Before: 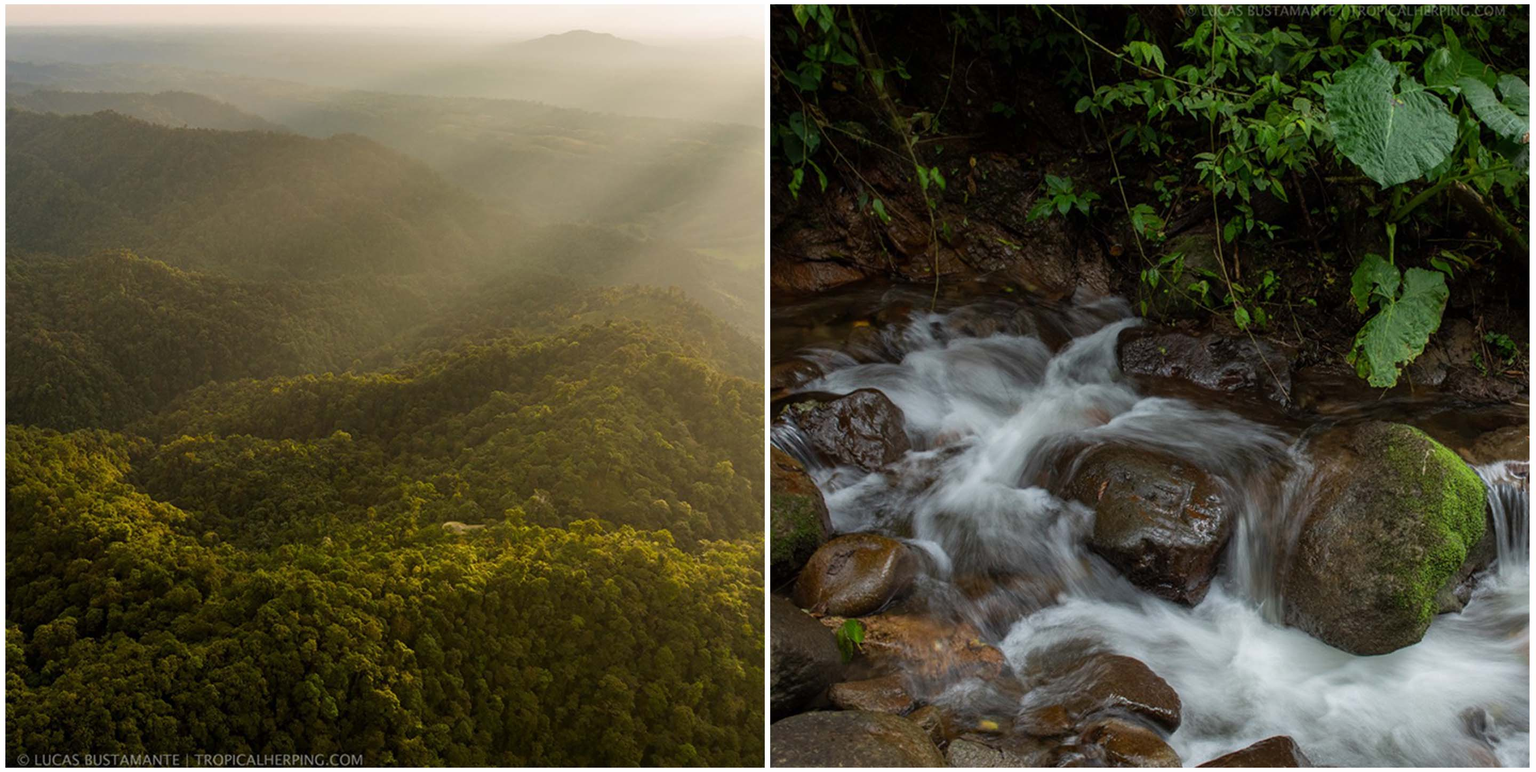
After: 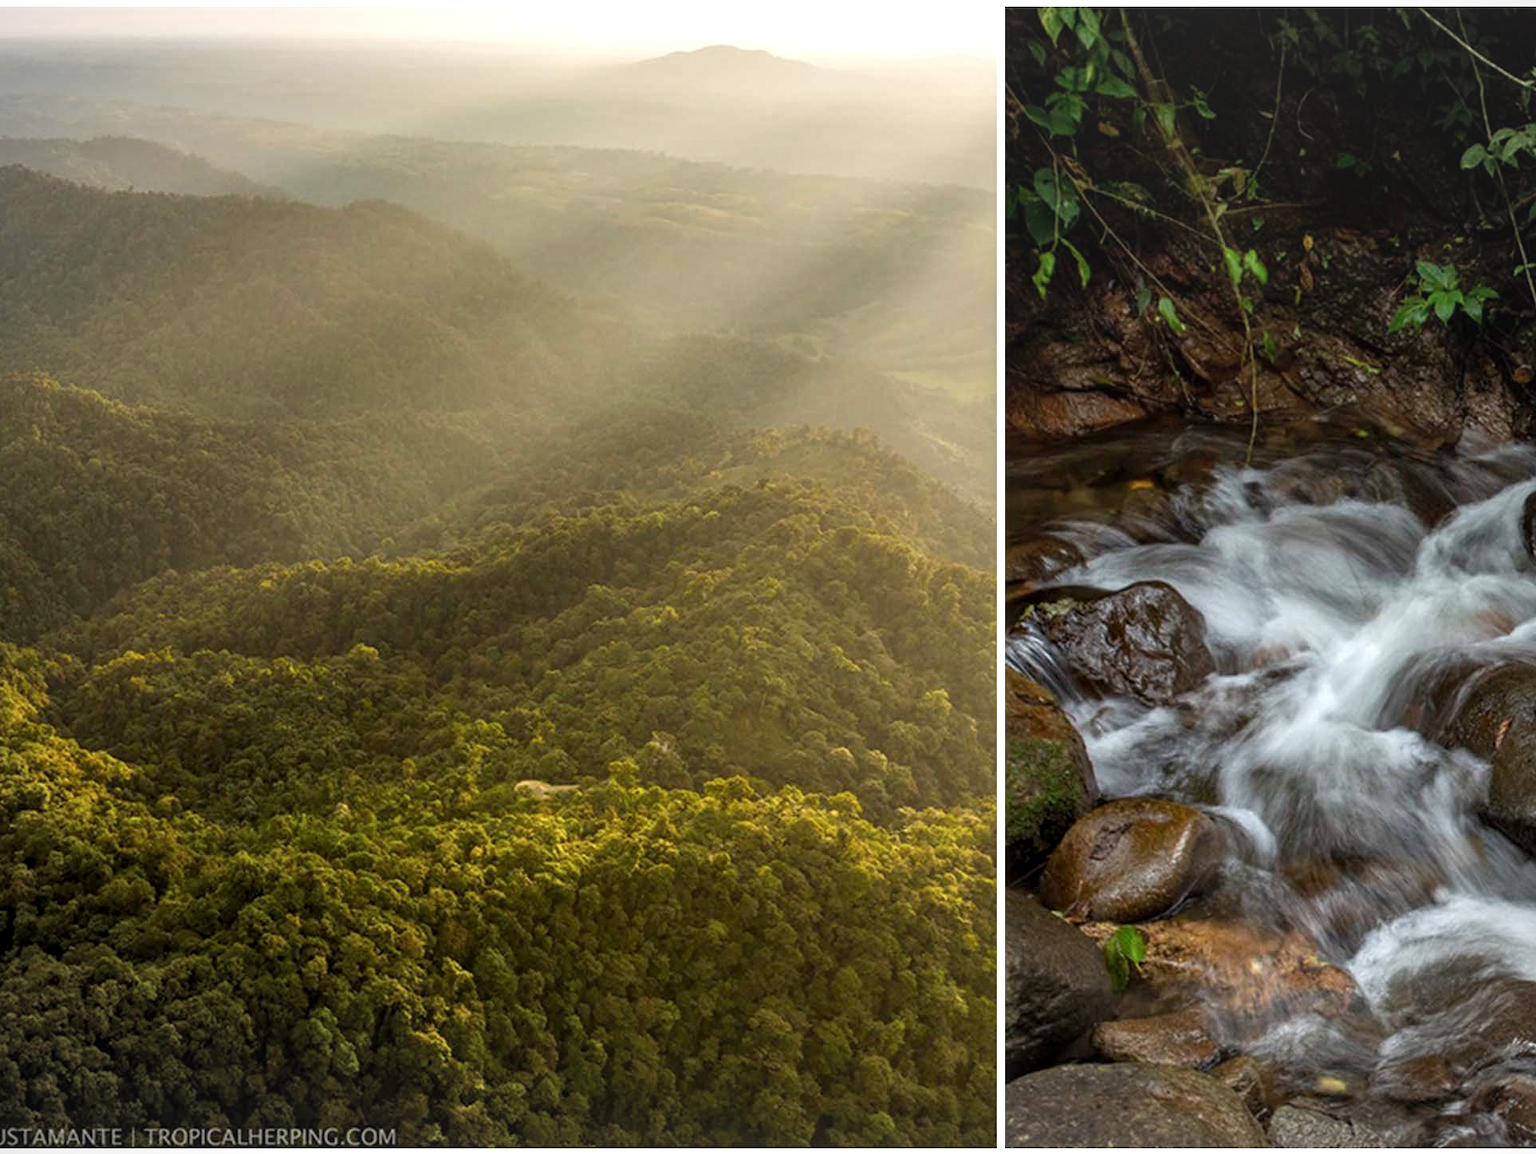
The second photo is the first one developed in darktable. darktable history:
local contrast: on, module defaults
exposure: black level correction 0.001, exposure 0.499 EV, compensate highlight preservation false
crop and rotate: left 6.413%, right 26.682%
vignetting: fall-off start 100.03%, brightness -0.287, width/height ratio 1.325
